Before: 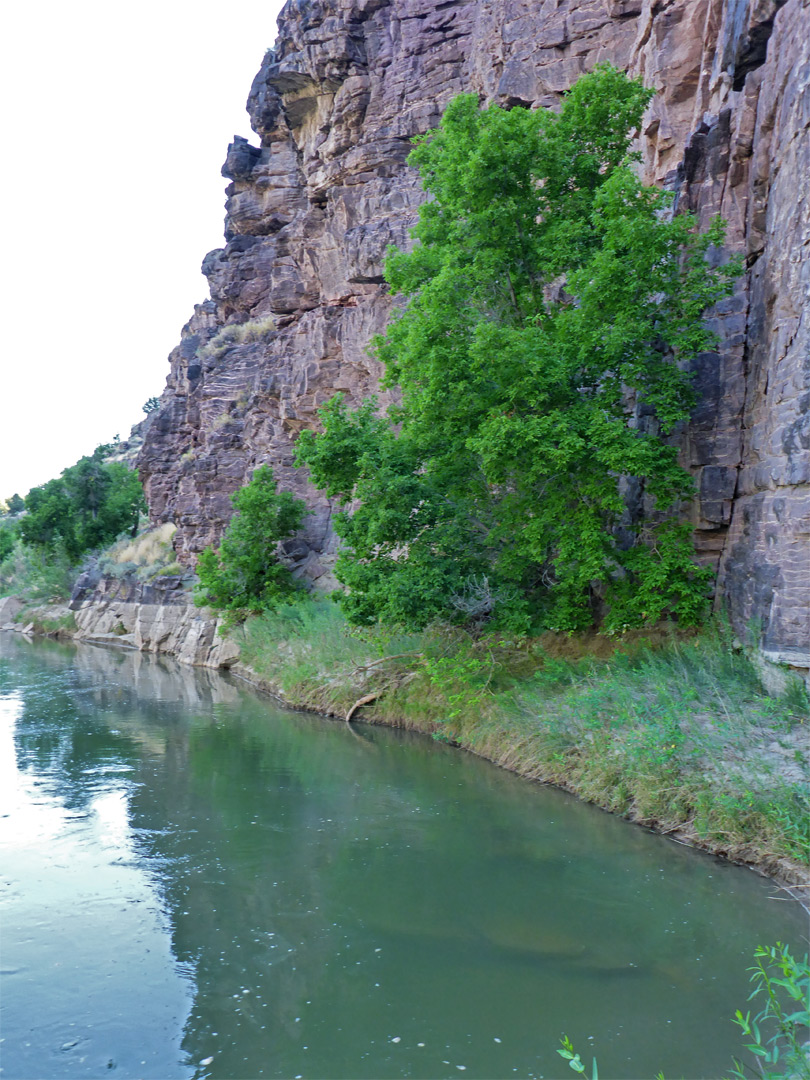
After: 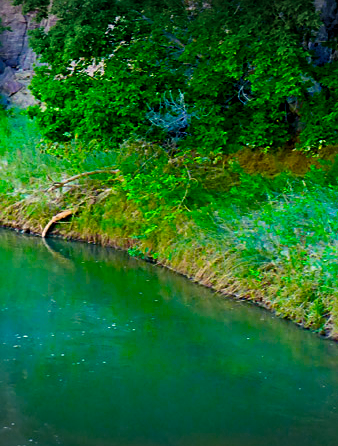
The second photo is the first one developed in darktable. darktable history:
sharpen: on, module defaults
crop: left 37.54%, top 44.904%, right 20.653%, bottom 13.743%
vignetting: fall-off start 100.25%, width/height ratio 1.321
color balance rgb: power › hue 62.58°, highlights gain › chroma 3.035%, highlights gain › hue 77.36°, linear chroma grading › global chroma 40.29%, perceptual saturation grading › global saturation 20%, perceptual saturation grading › highlights -14.109%, perceptual saturation grading › shadows 49.661%, global vibrance 20%
contrast brightness saturation: contrast 0.174, saturation 0.304
exposure: black level correction 0.009, exposure 0.118 EV, compensate highlight preservation false
tone equalizer: edges refinement/feathering 500, mask exposure compensation -1.57 EV, preserve details guided filter
velvia: strength 10.03%
